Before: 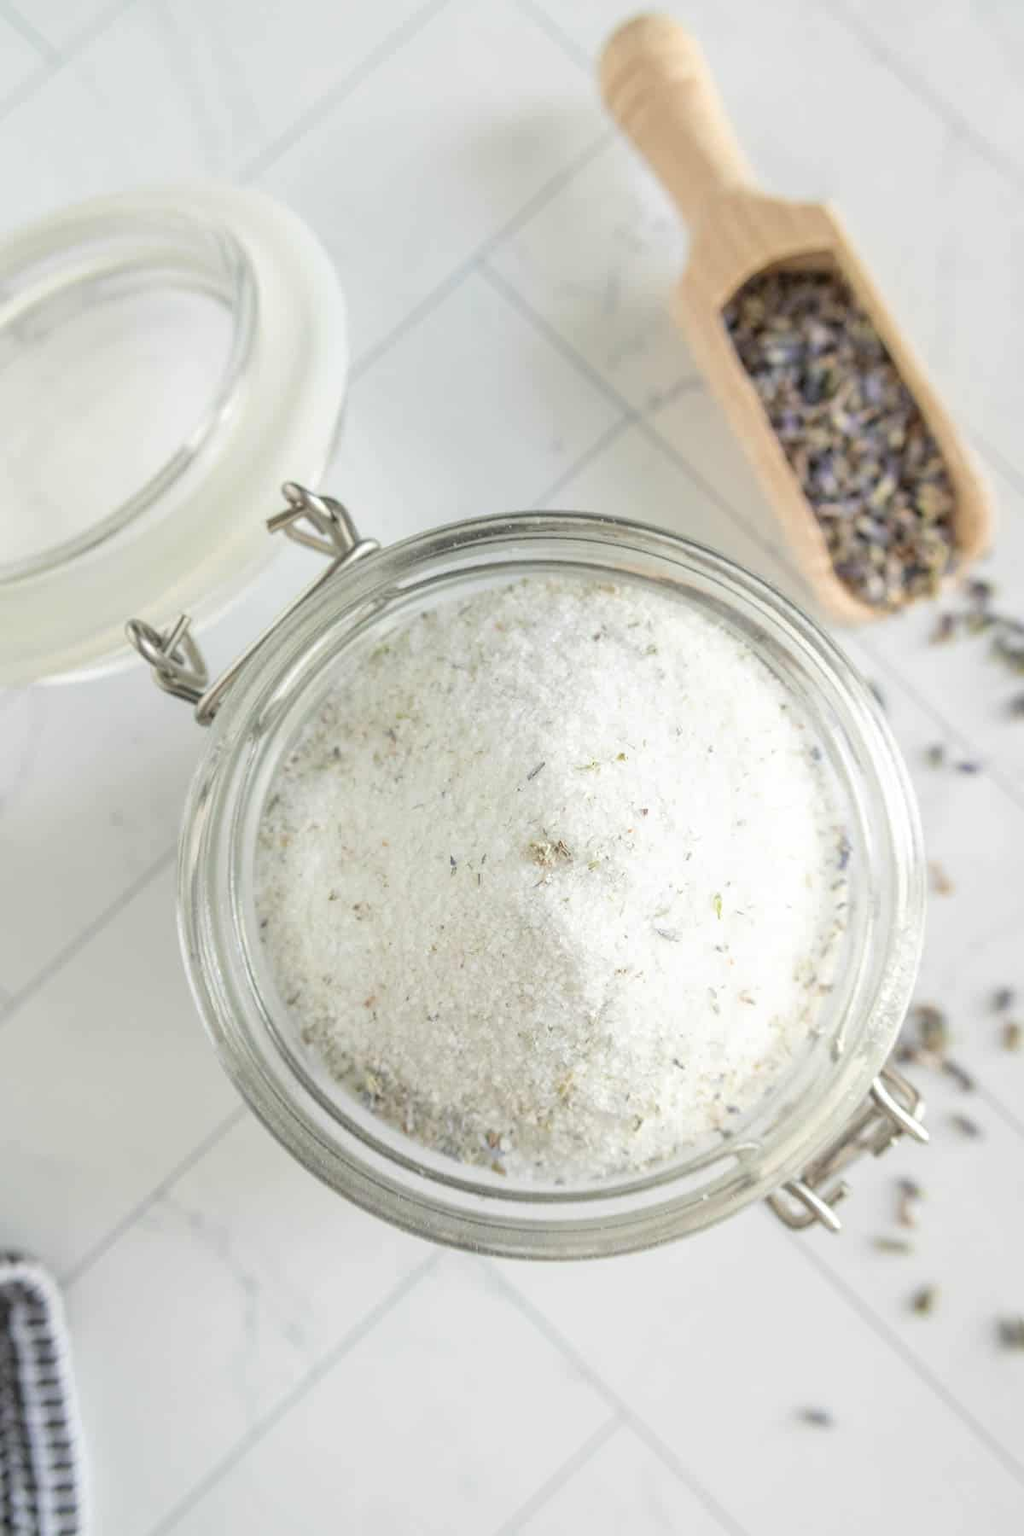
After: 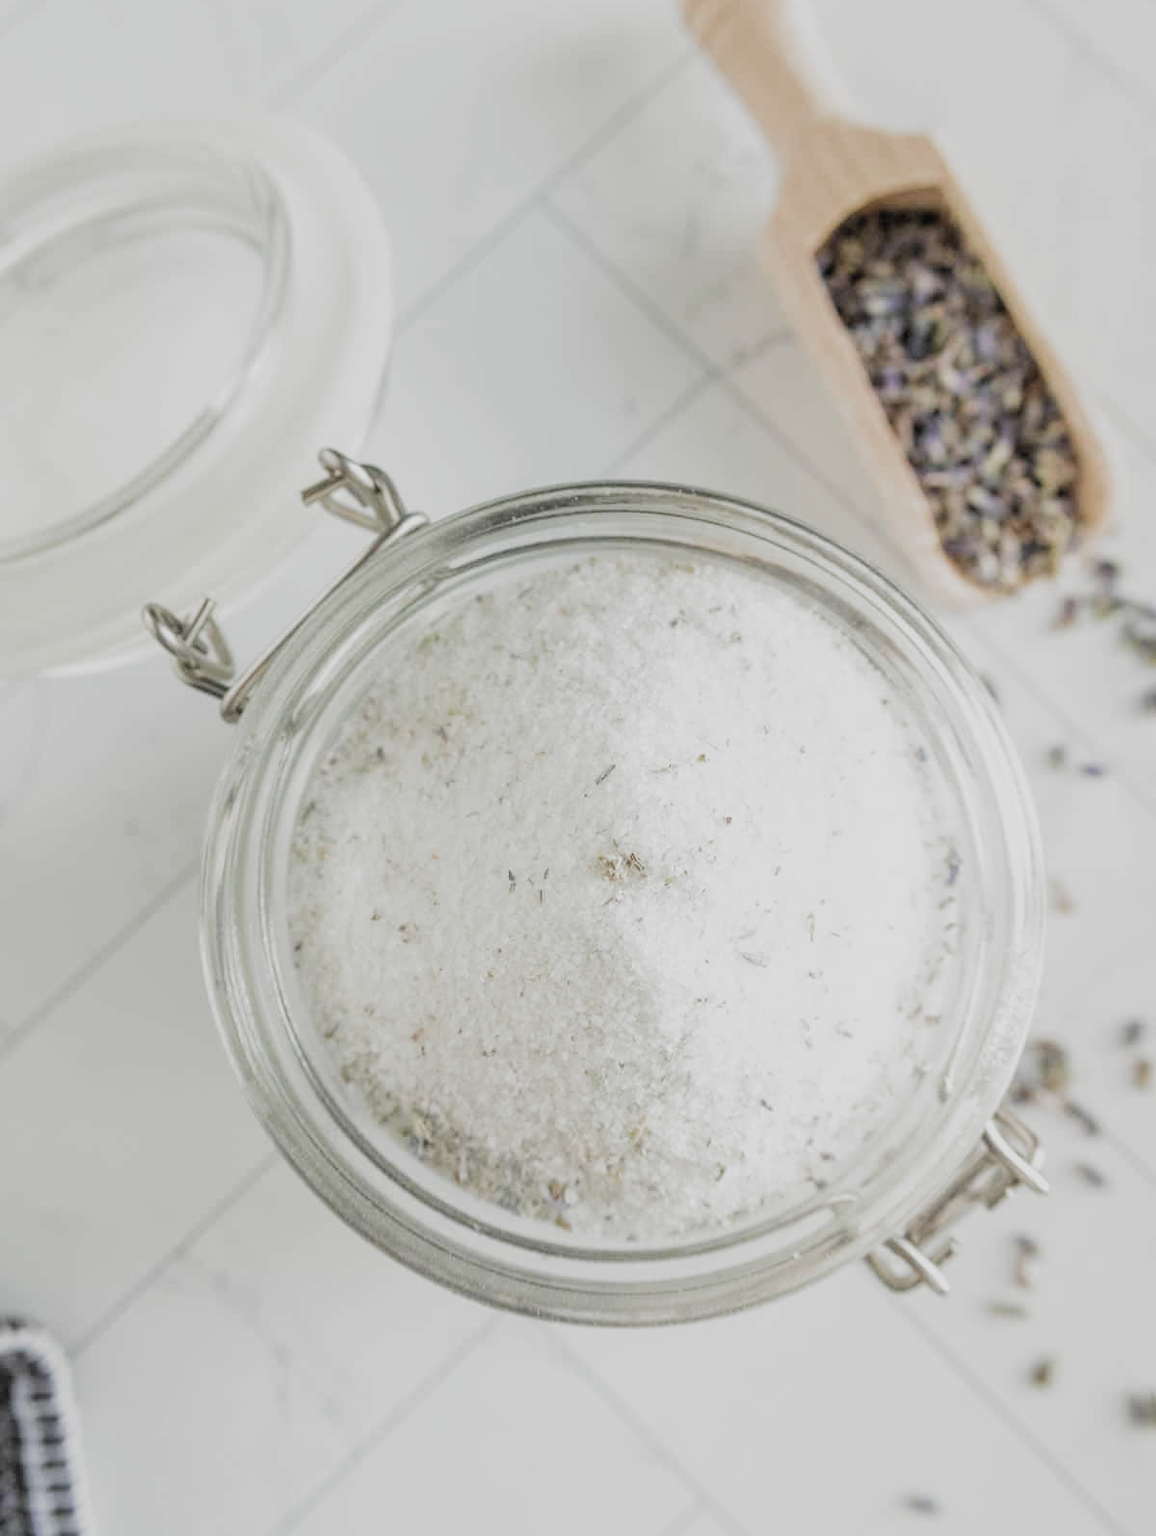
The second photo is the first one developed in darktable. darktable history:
crop and rotate: top 5.56%, bottom 5.837%
filmic rgb: black relative exposure -7.65 EV, white relative exposure 4 EV, hardness 4.02, contrast 1.095, highlights saturation mix -30.69%, add noise in highlights 0.002, preserve chrominance luminance Y, color science v3 (2019), use custom middle-gray values true, contrast in highlights soft
